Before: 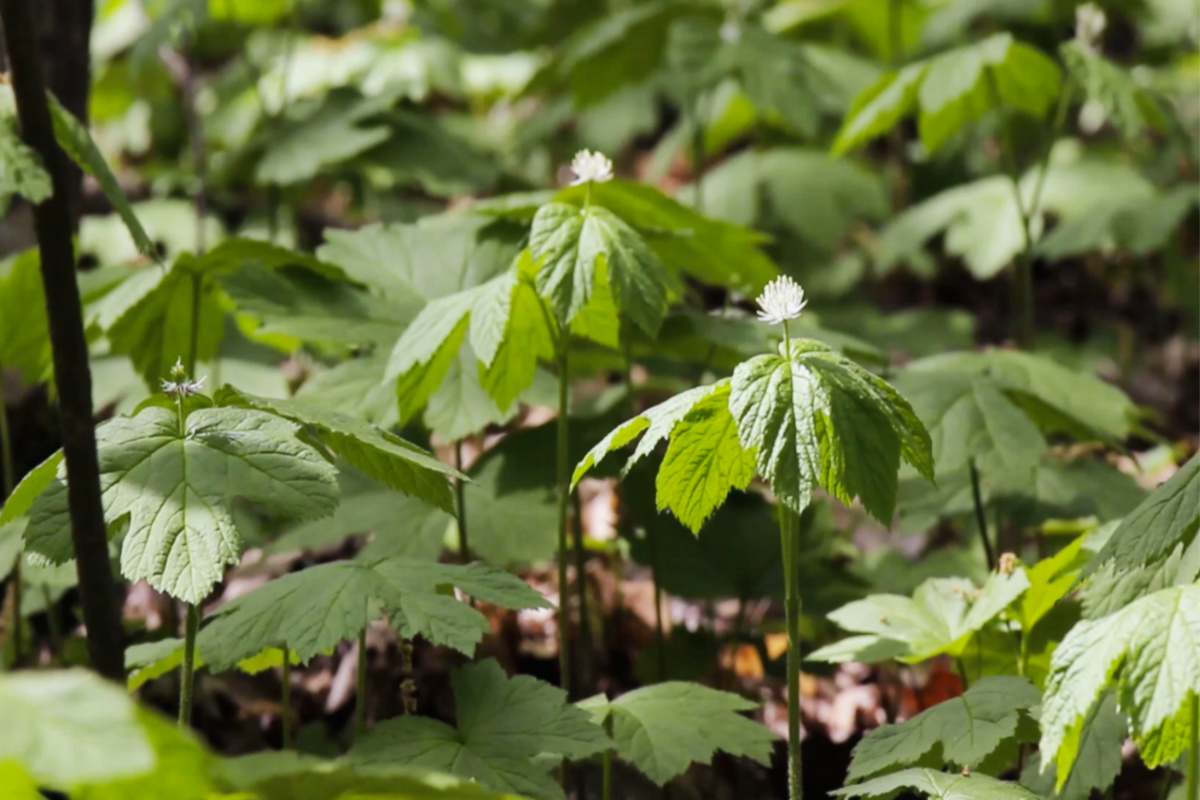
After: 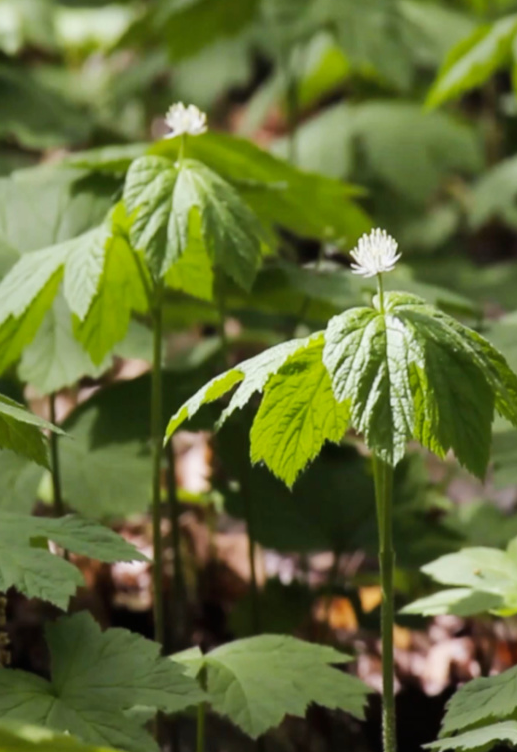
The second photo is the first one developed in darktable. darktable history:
crop: left 33.842%, top 5.939%, right 22.993%
